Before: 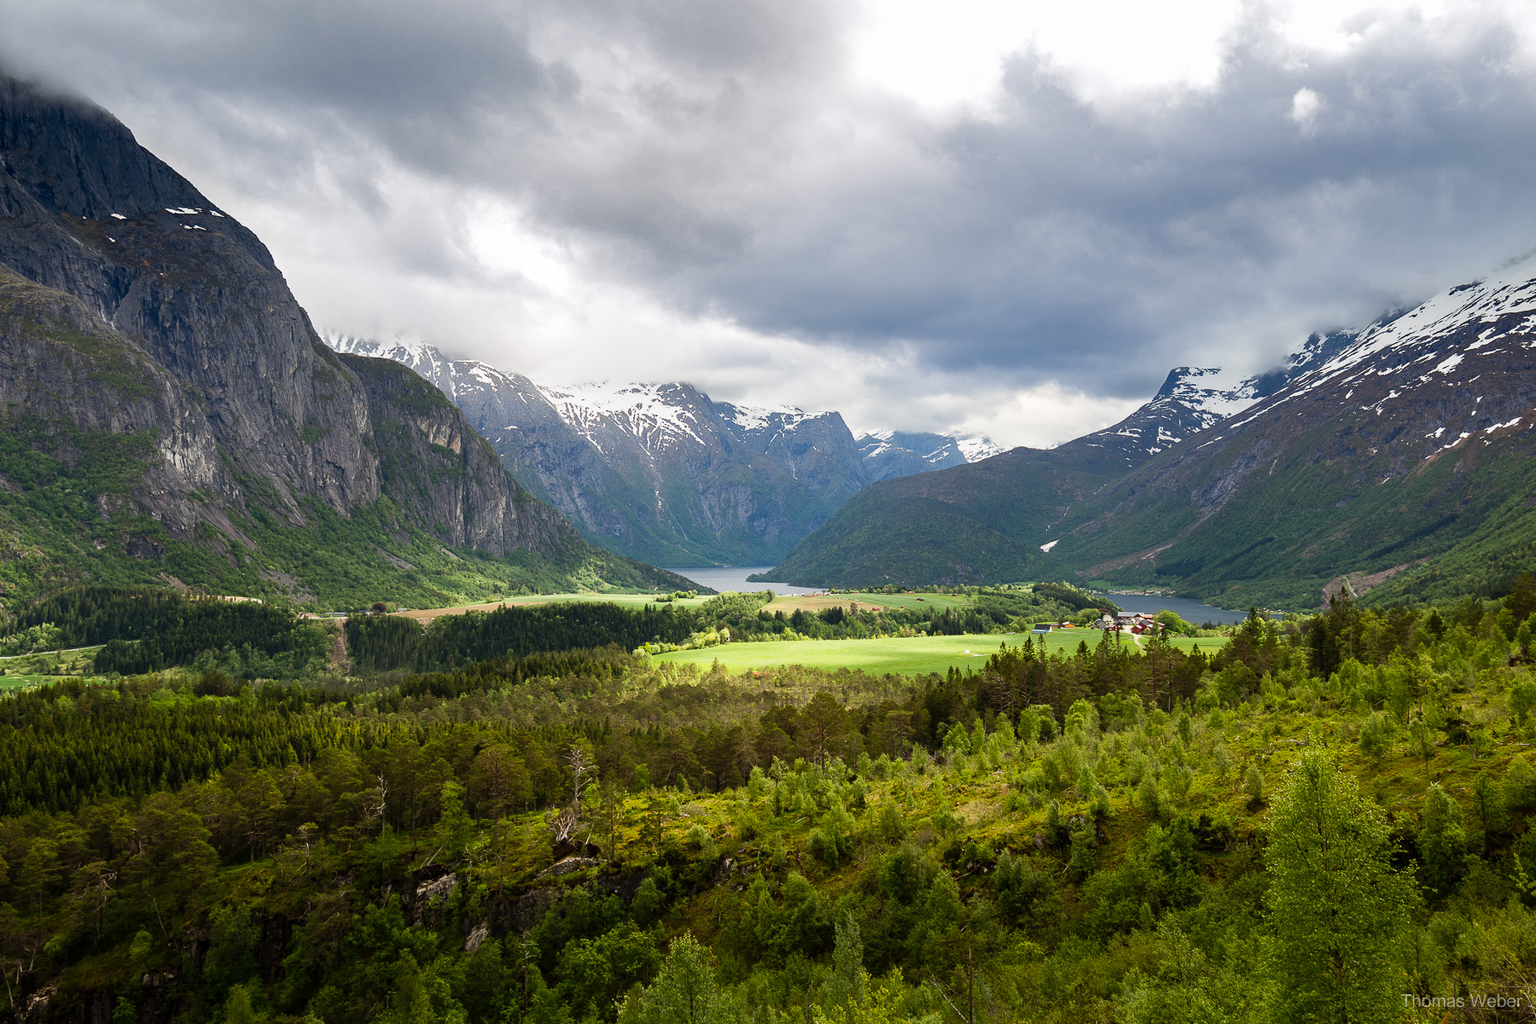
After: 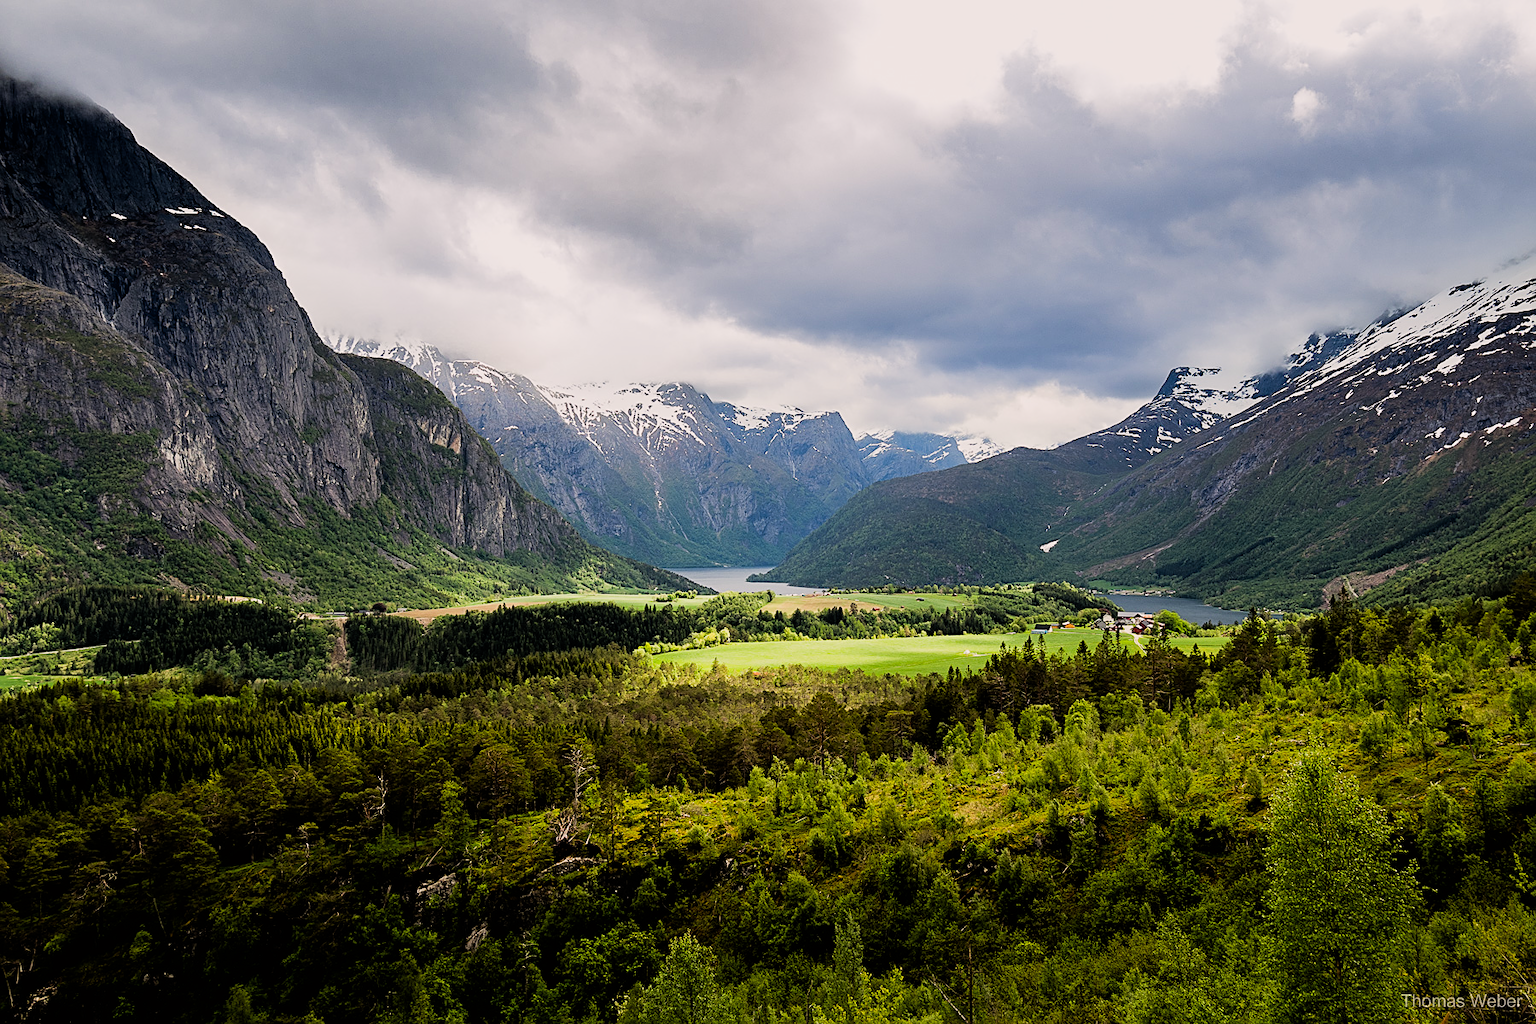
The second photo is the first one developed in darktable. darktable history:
filmic rgb: black relative exposure -5.08 EV, white relative exposure 3.53 EV, hardness 3.19, contrast 1.202, highlights saturation mix -49.62%
sharpen: on, module defaults
color correction: highlights a* 3.2, highlights b* 2.15, saturation 1.15
